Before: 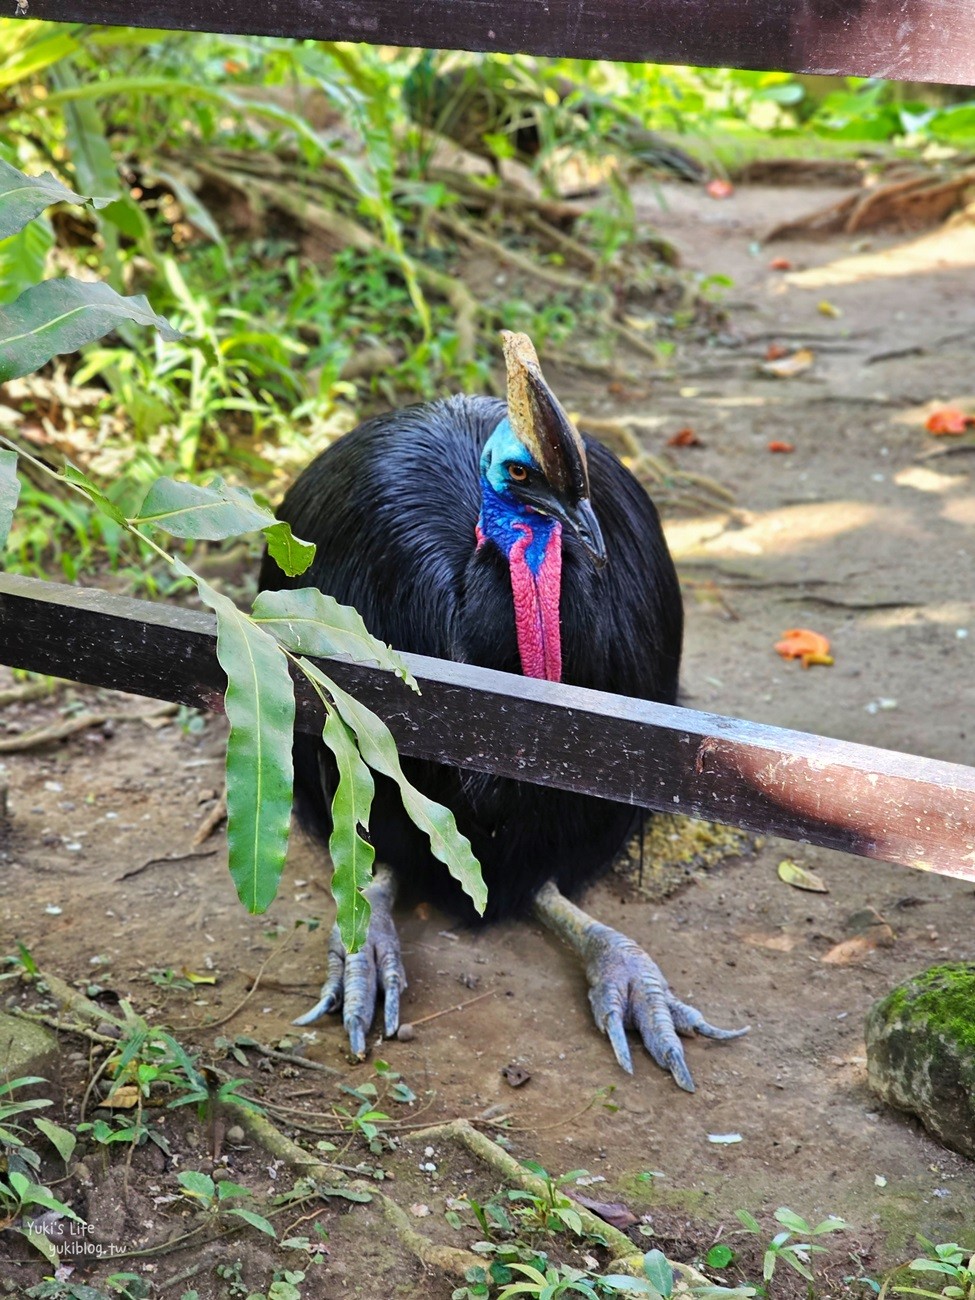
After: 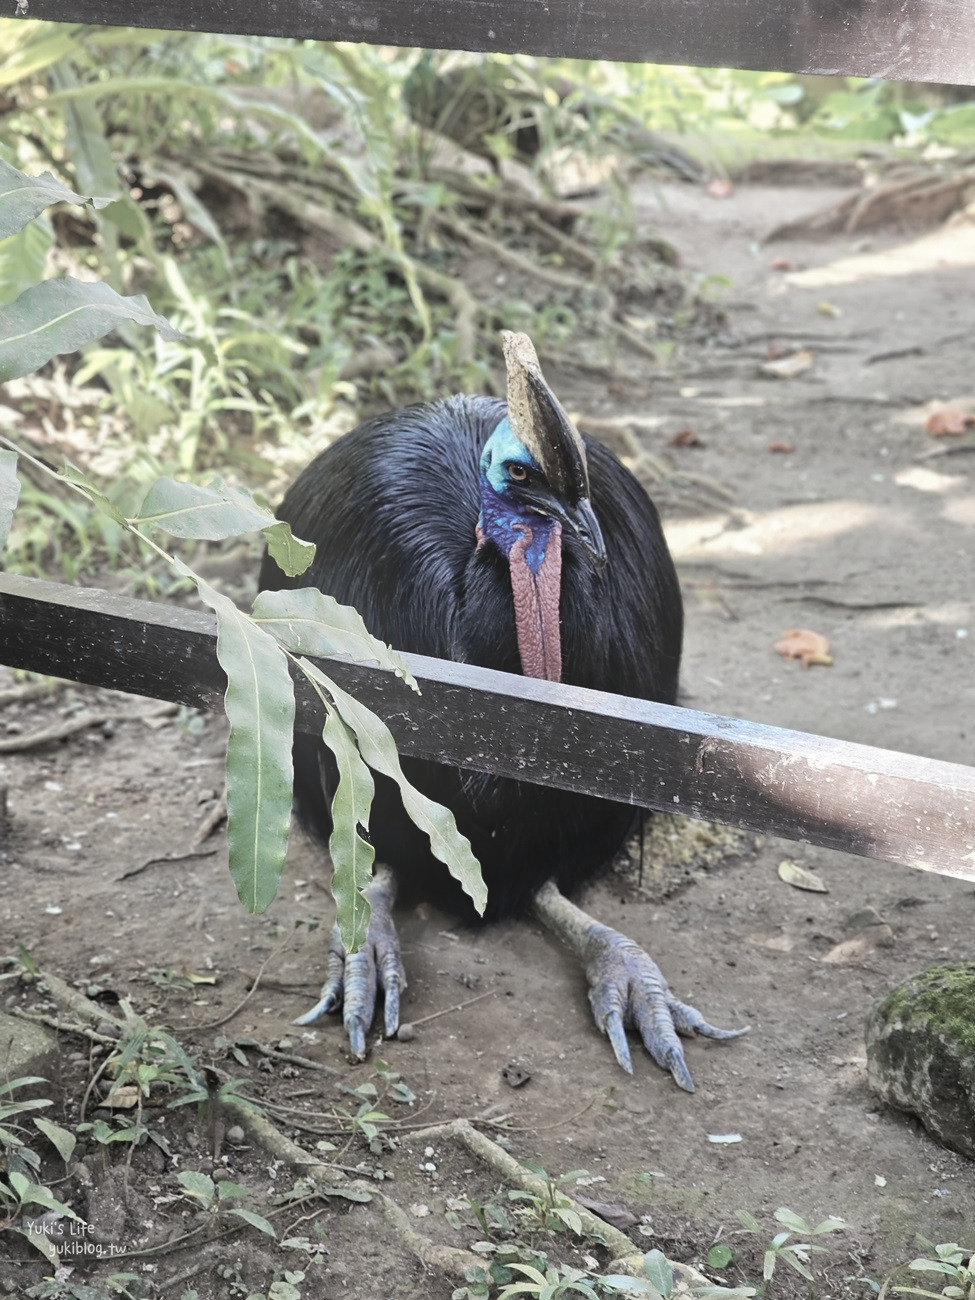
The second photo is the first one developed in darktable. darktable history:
bloom: on, module defaults
color zones: curves: ch1 [(0.238, 0.163) (0.476, 0.2) (0.733, 0.322) (0.848, 0.134)]
